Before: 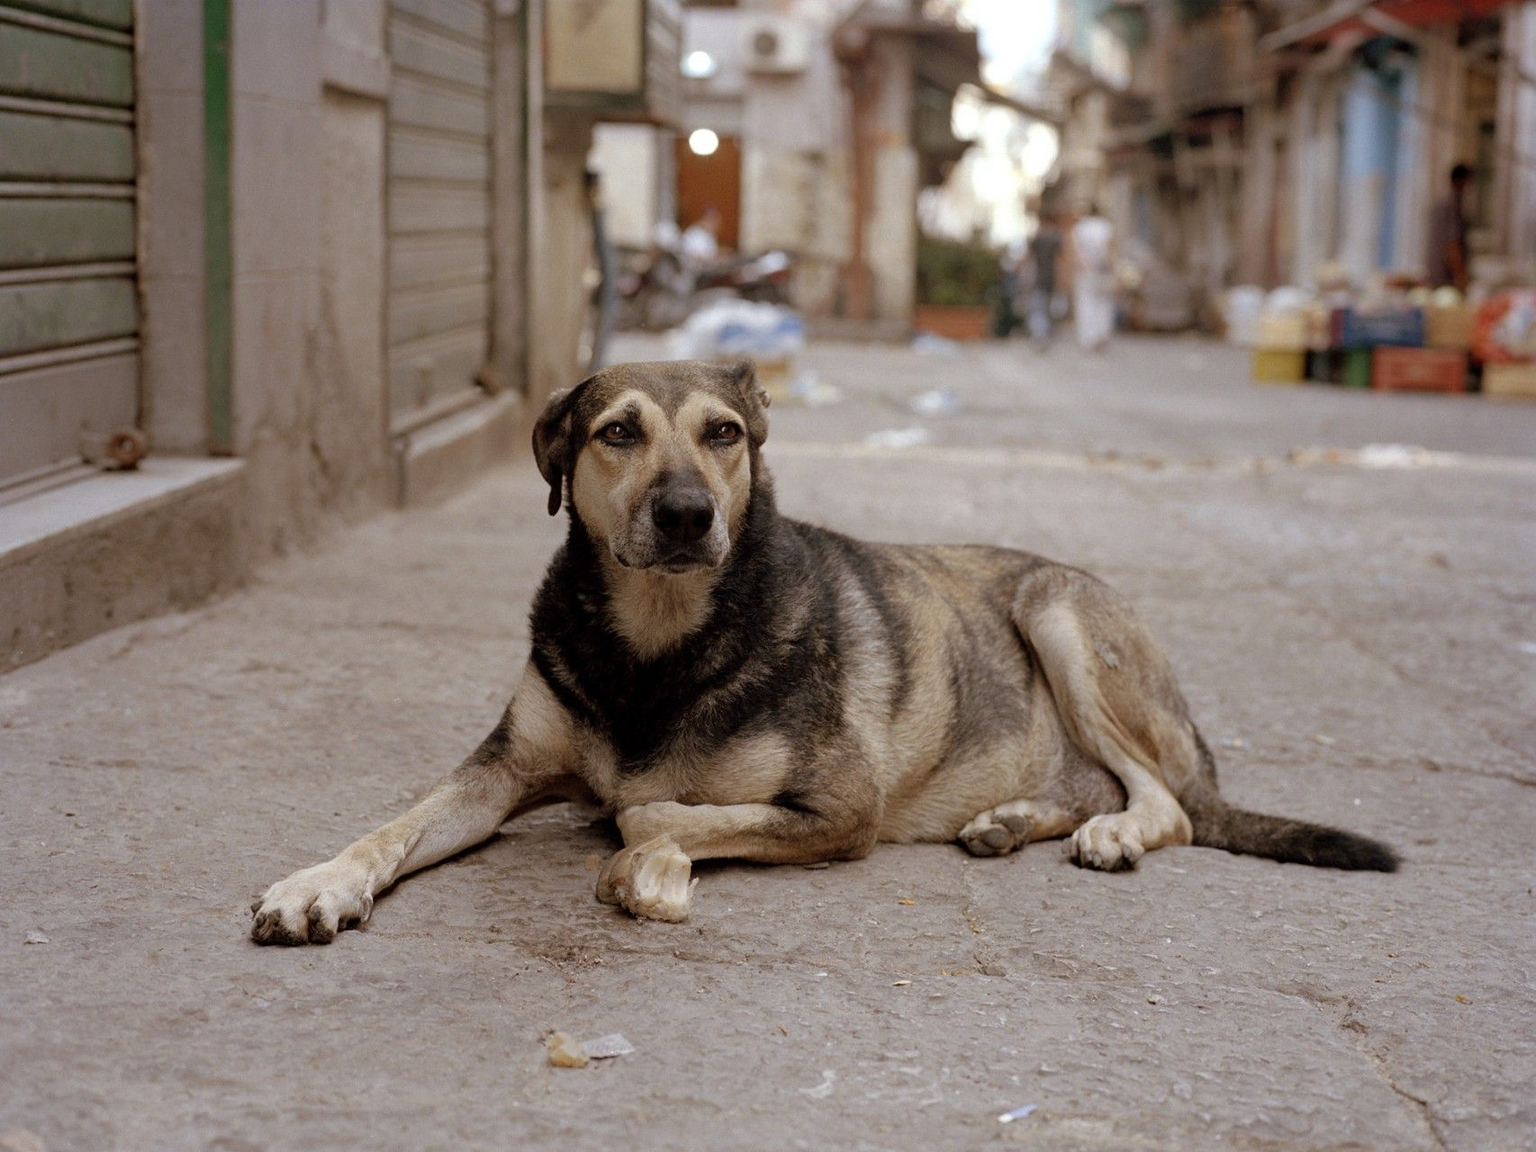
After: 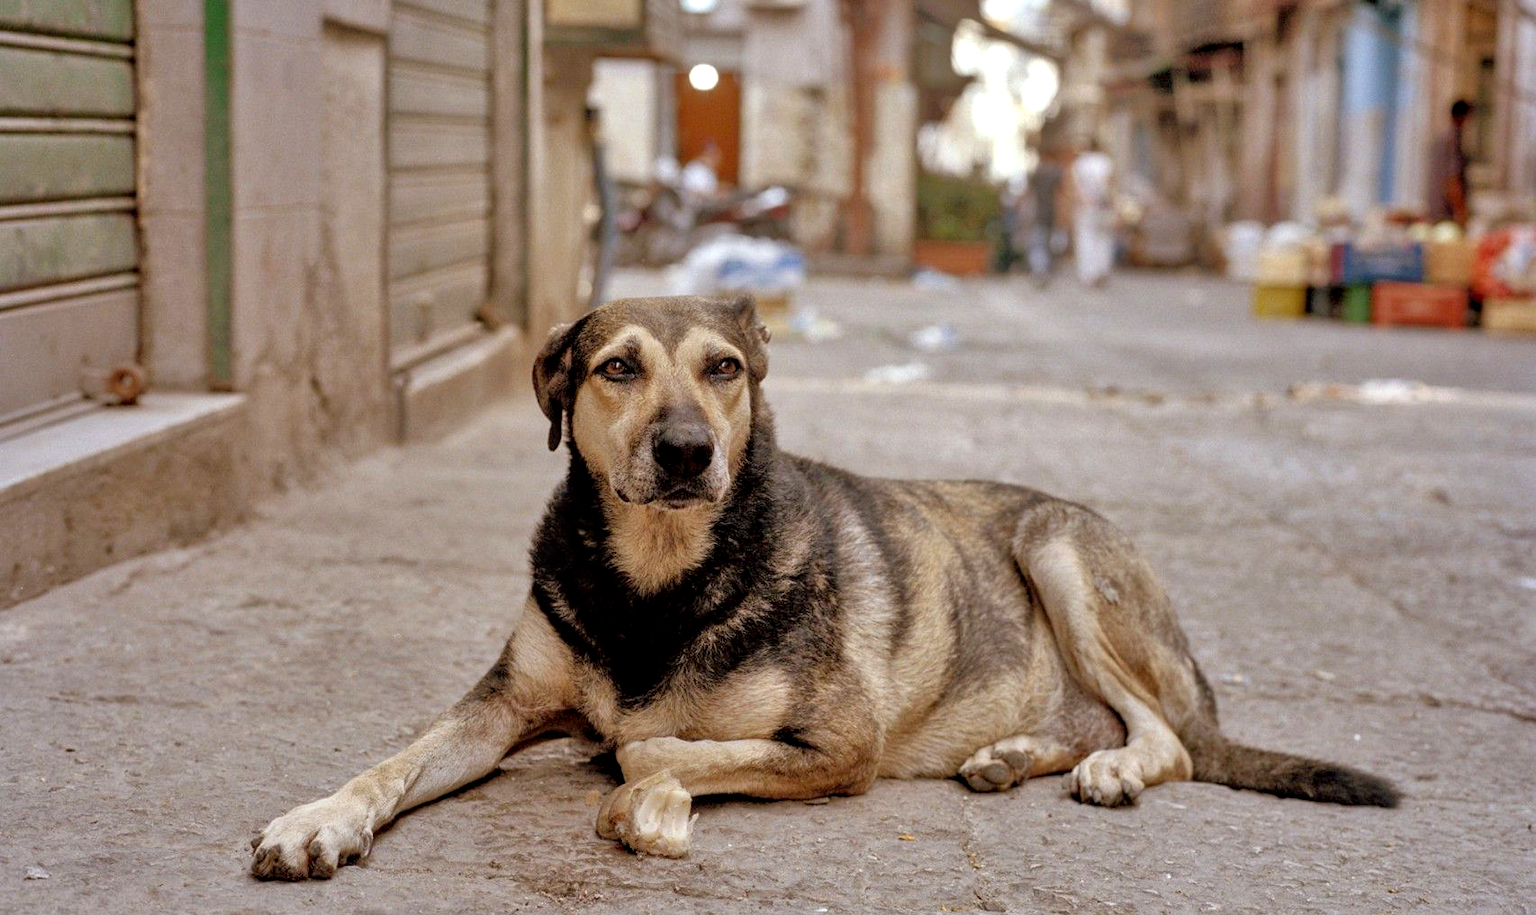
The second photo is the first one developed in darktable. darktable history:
contrast brightness saturation: contrast 0.083, saturation 0.195
local contrast: on, module defaults
shadows and highlights: shadows 12.62, white point adjustment 1.2, soften with gaussian
crop and rotate: top 5.661%, bottom 14.837%
tone equalizer: -7 EV 0.146 EV, -6 EV 0.593 EV, -5 EV 1.17 EV, -4 EV 1.36 EV, -3 EV 1.17 EV, -2 EV 0.6 EV, -1 EV 0.149 EV
